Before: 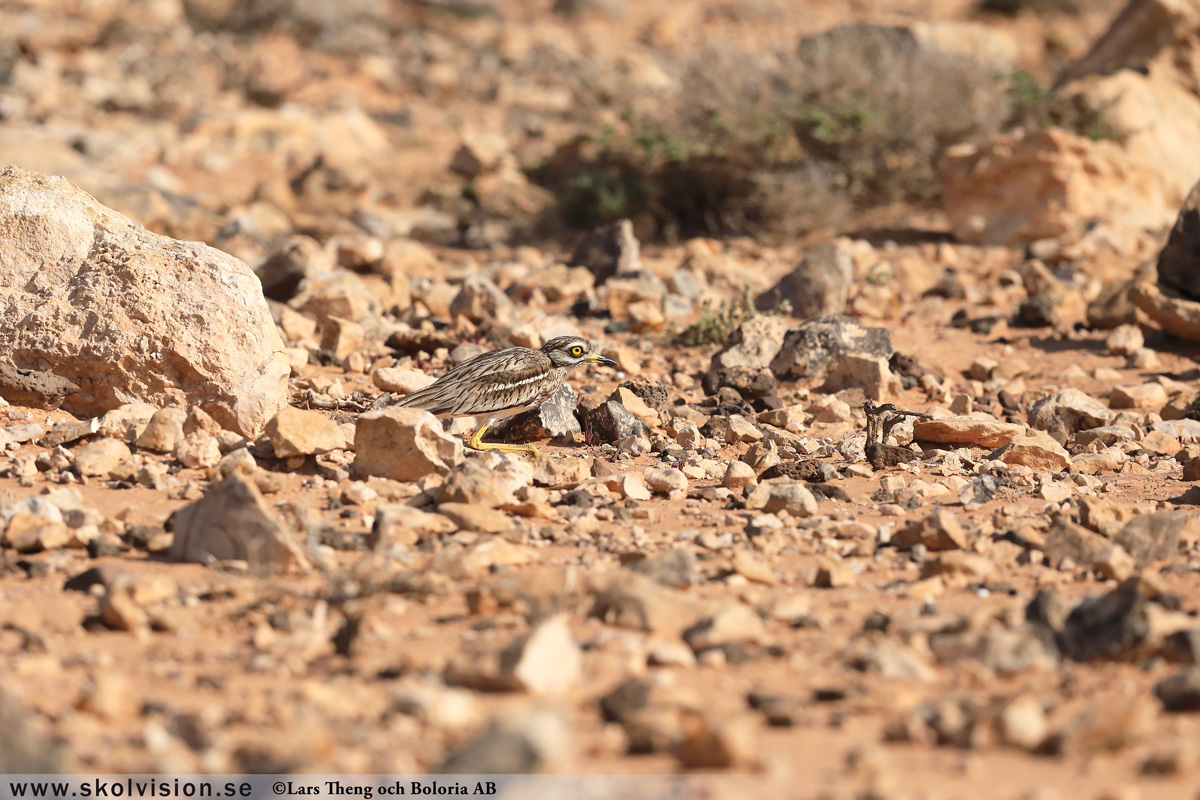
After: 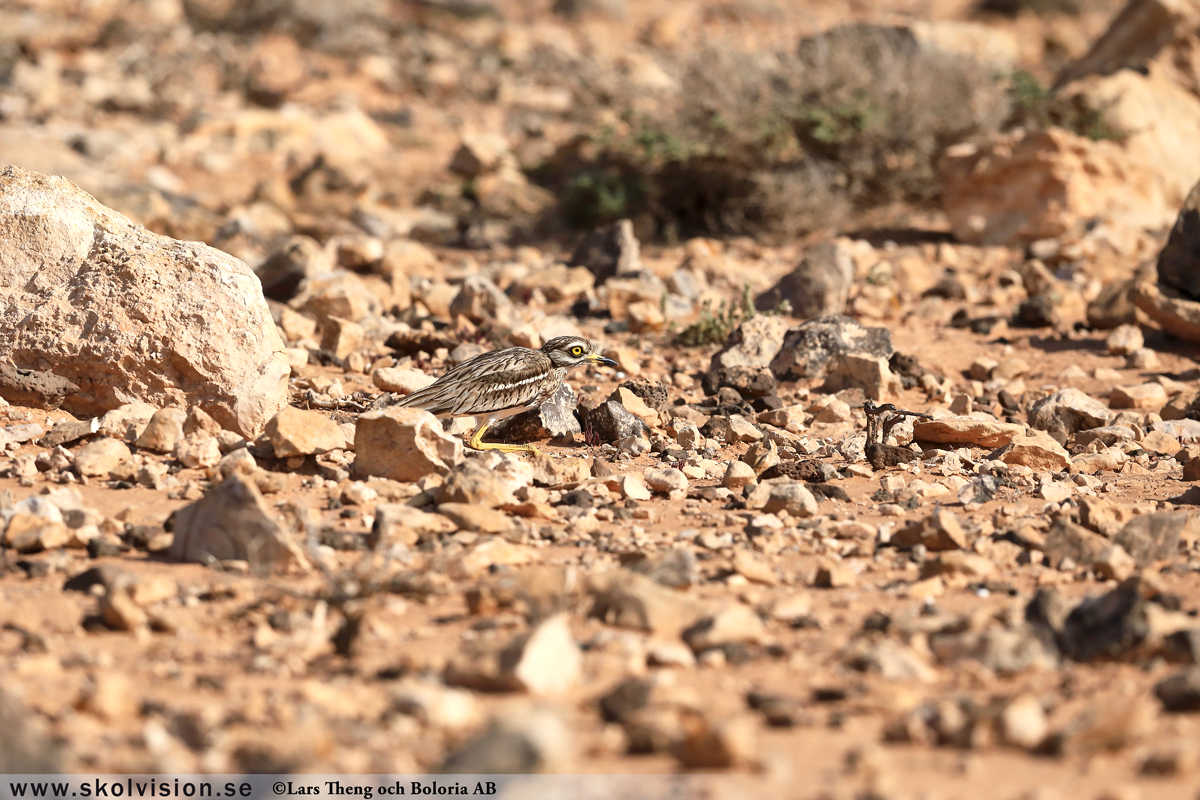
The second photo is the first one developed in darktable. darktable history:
local contrast: mode bilateral grid, contrast 19, coarseness 50, detail 150%, midtone range 0.2
